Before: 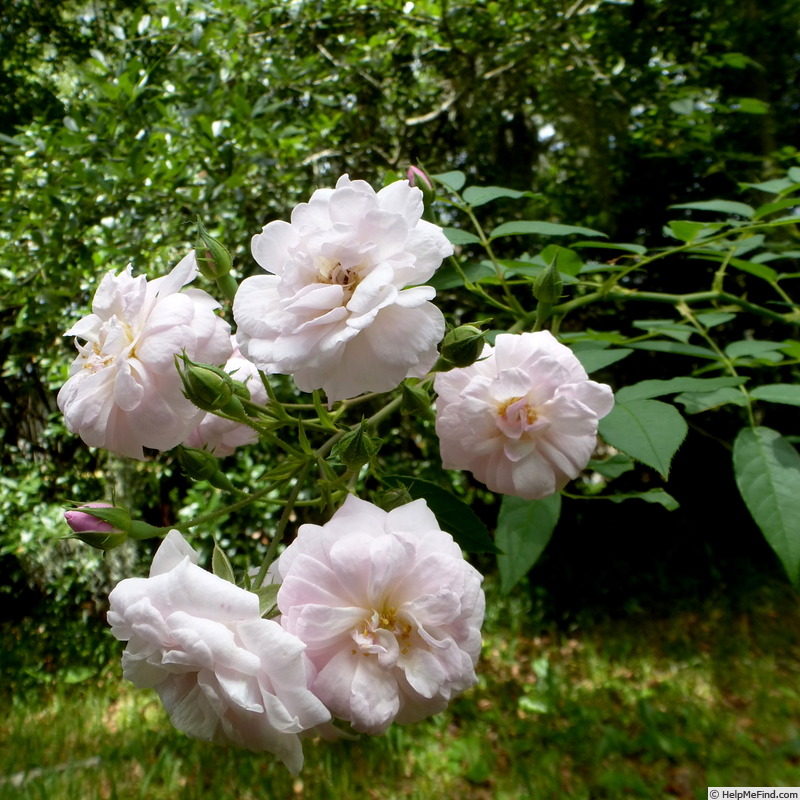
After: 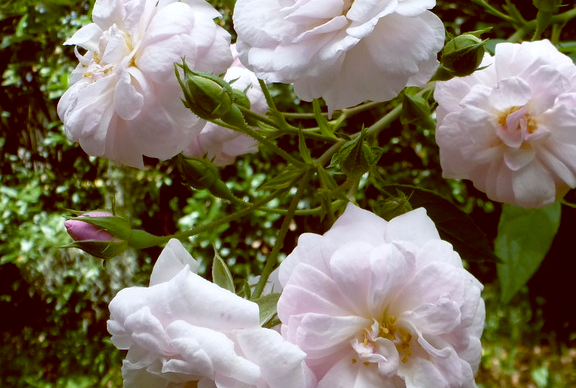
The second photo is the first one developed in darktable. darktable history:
crop: top 36.498%, right 27.964%, bottom 14.995%
color balance: lift [1, 1.015, 1.004, 0.985], gamma [1, 0.958, 0.971, 1.042], gain [1, 0.956, 0.977, 1.044]
